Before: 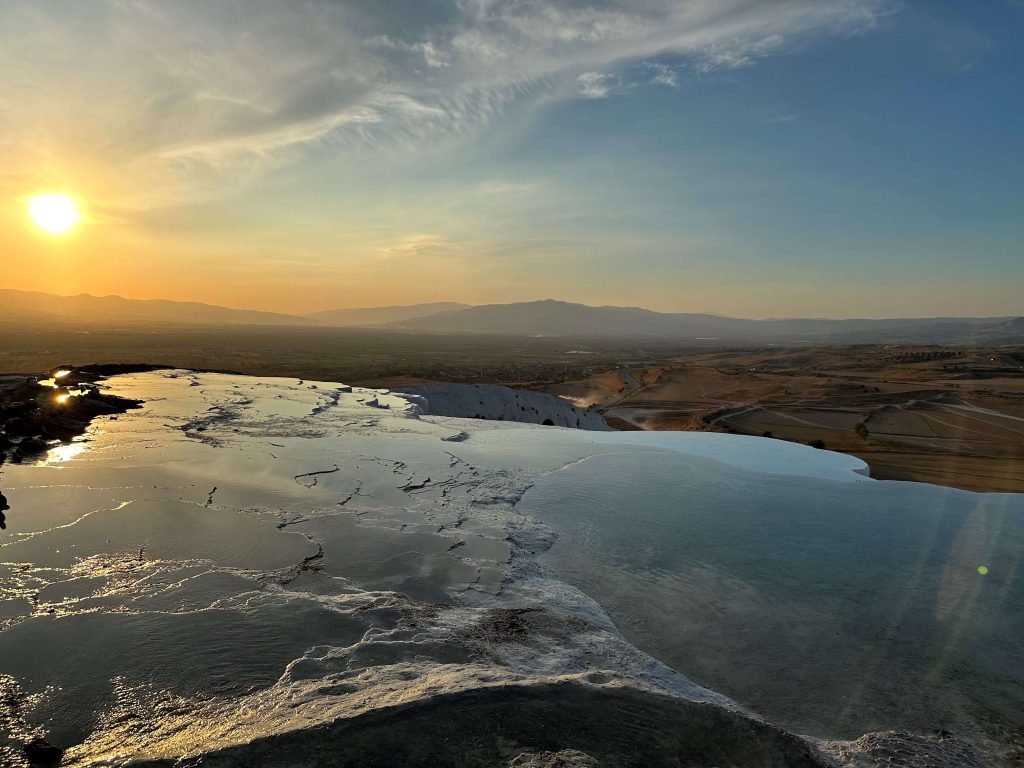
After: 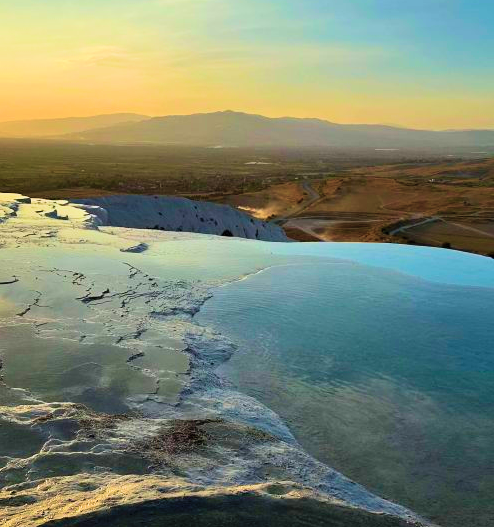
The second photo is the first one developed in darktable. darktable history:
crop: left 31.379%, top 24.658%, right 20.326%, bottom 6.628%
velvia: strength 74%
contrast brightness saturation: contrast 0.24, brightness 0.26, saturation 0.39
